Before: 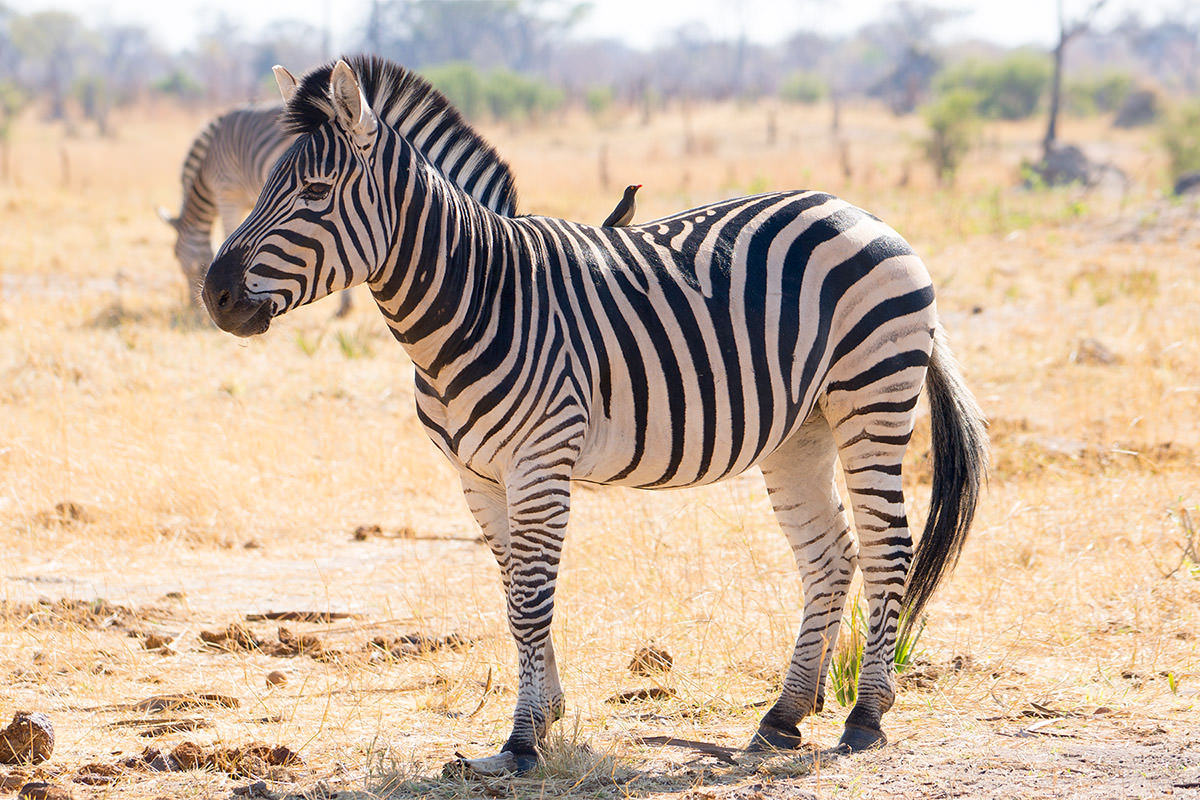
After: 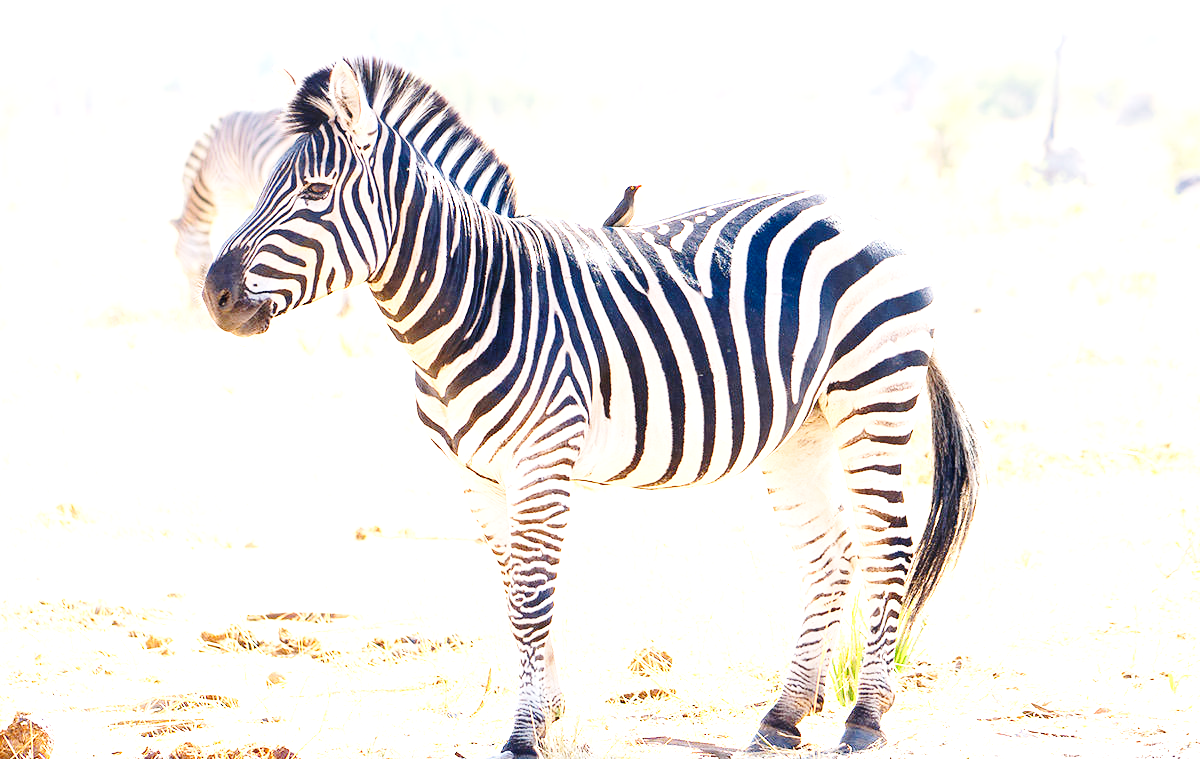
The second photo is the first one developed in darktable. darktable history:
crop and rotate: top 0.01%, bottom 5.047%
exposure: black level correction 0, exposure 1.45 EV, compensate exposure bias true, compensate highlight preservation false
base curve: curves: ch0 [(0, 0) (0.028, 0.03) (0.121, 0.232) (0.46, 0.748) (0.859, 0.968) (1, 1)], preserve colors none
